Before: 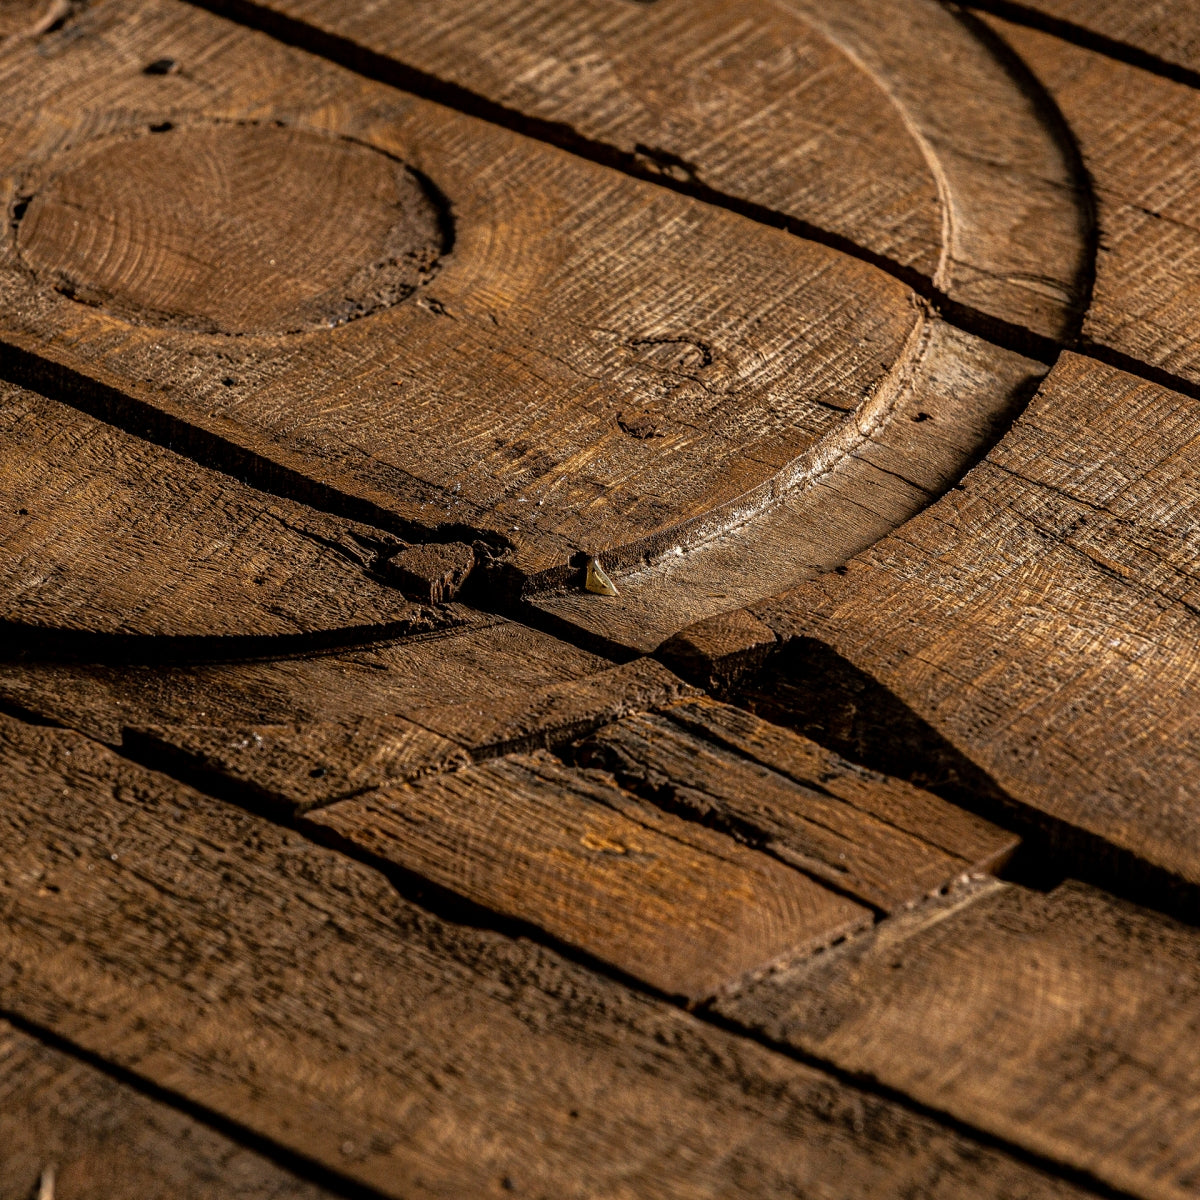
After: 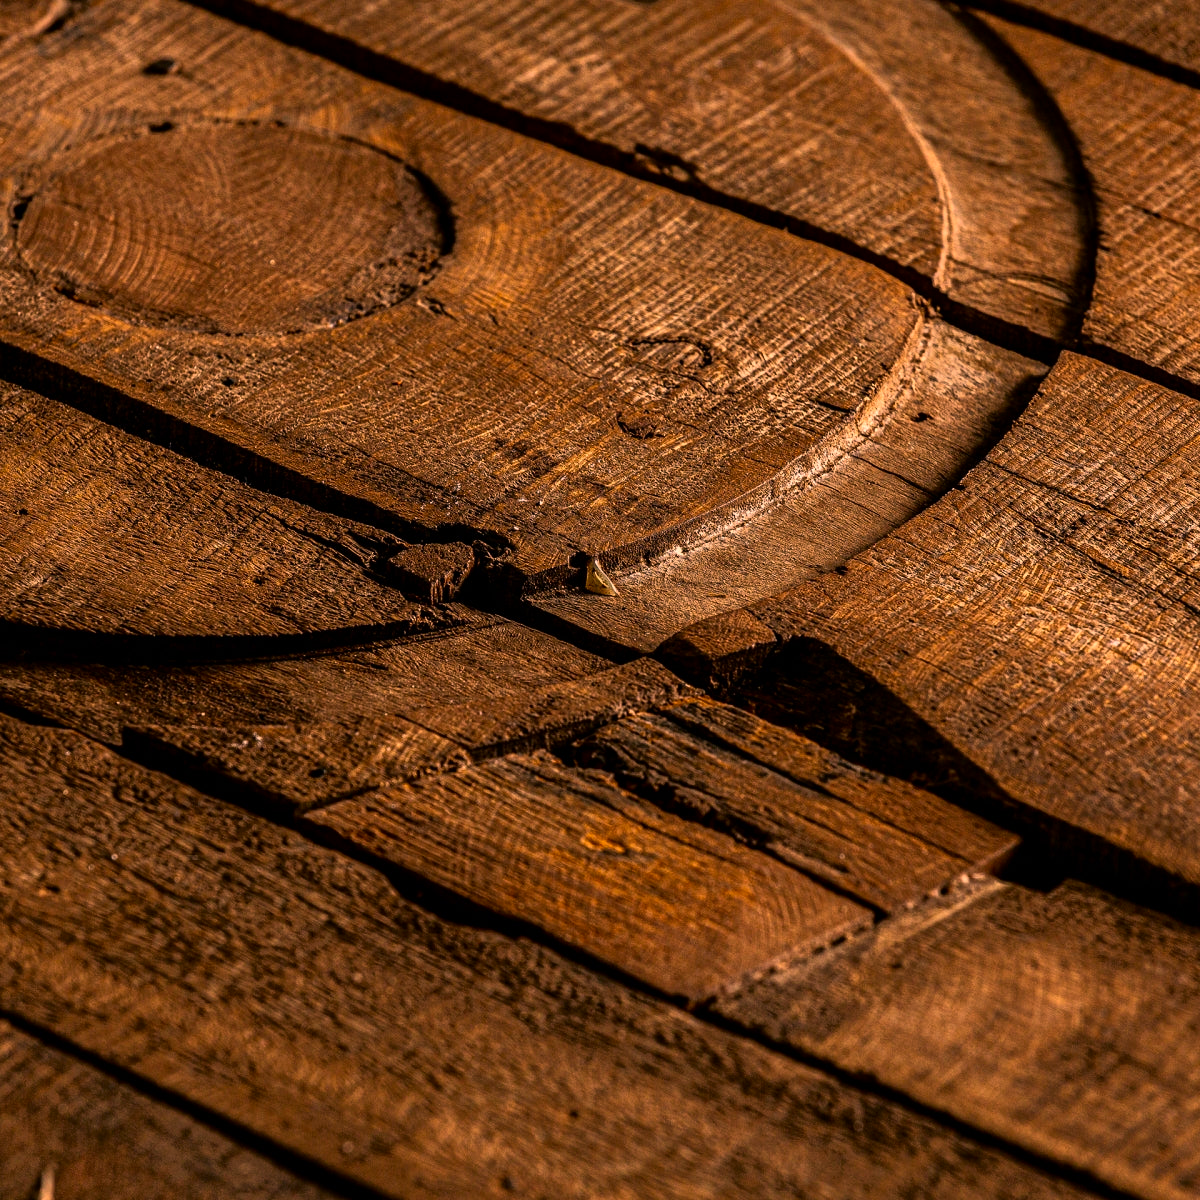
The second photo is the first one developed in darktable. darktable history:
contrast brightness saturation: contrast 0.15, brightness -0.01, saturation 0.1
color correction: highlights a* 21.16, highlights b* 19.61
